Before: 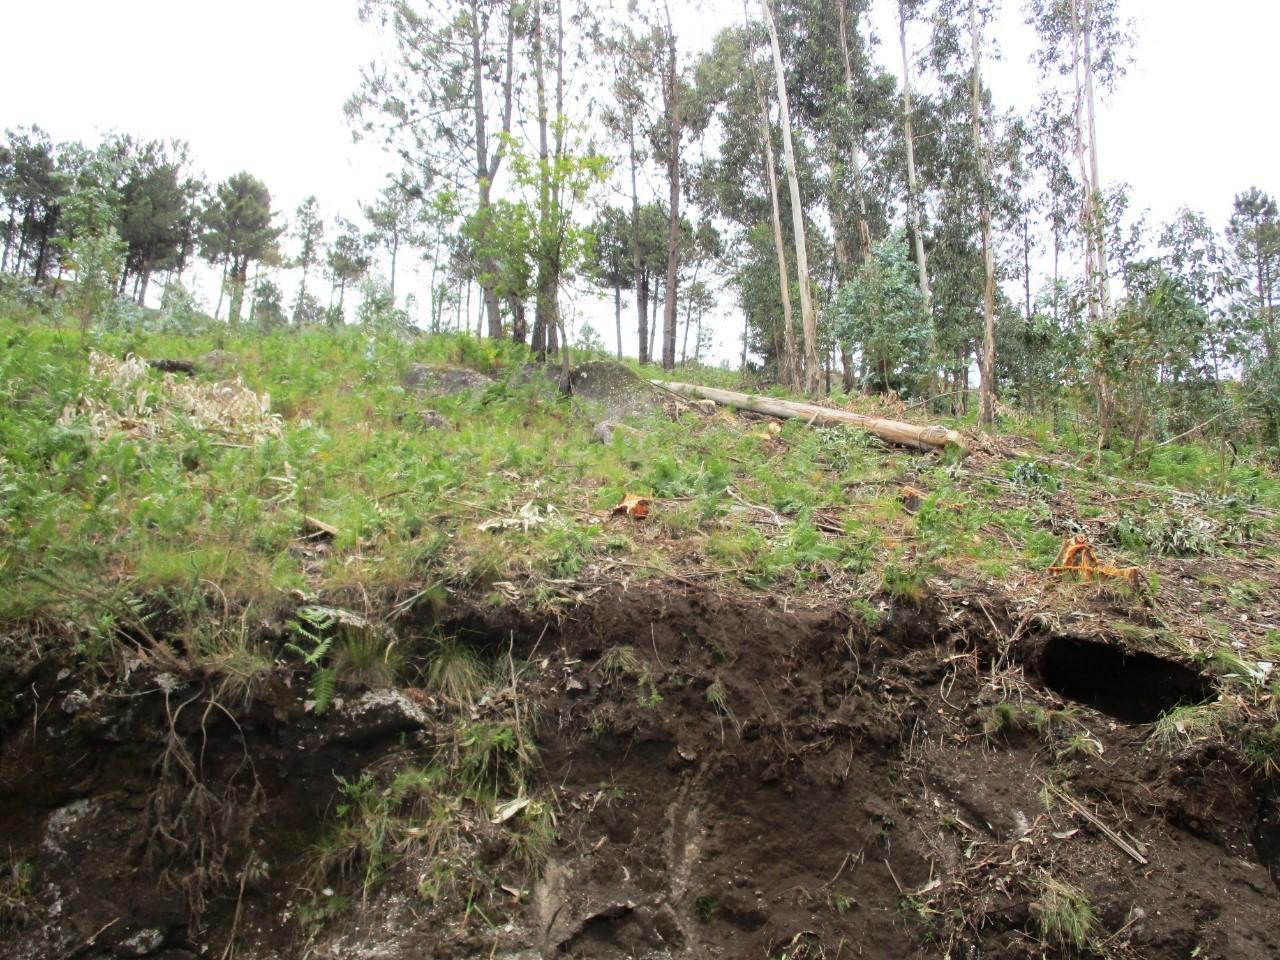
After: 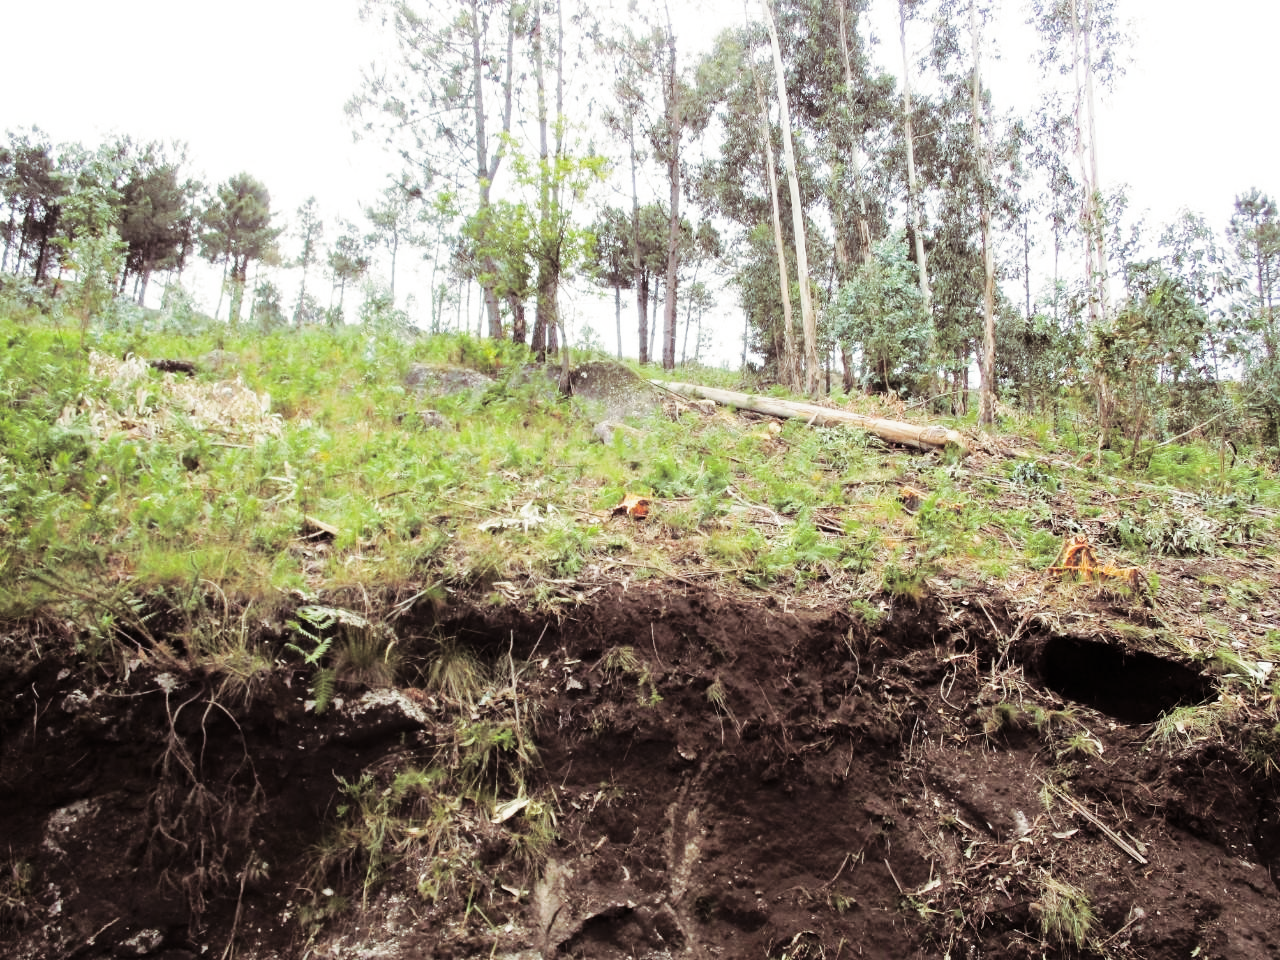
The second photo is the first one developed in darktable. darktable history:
base curve: curves: ch0 [(0, 0) (0.032, 0.025) (0.121, 0.166) (0.206, 0.329) (0.605, 0.79) (1, 1)], preserve colors none
split-toning: shadows › saturation 0.24, highlights › hue 54°, highlights › saturation 0.24
